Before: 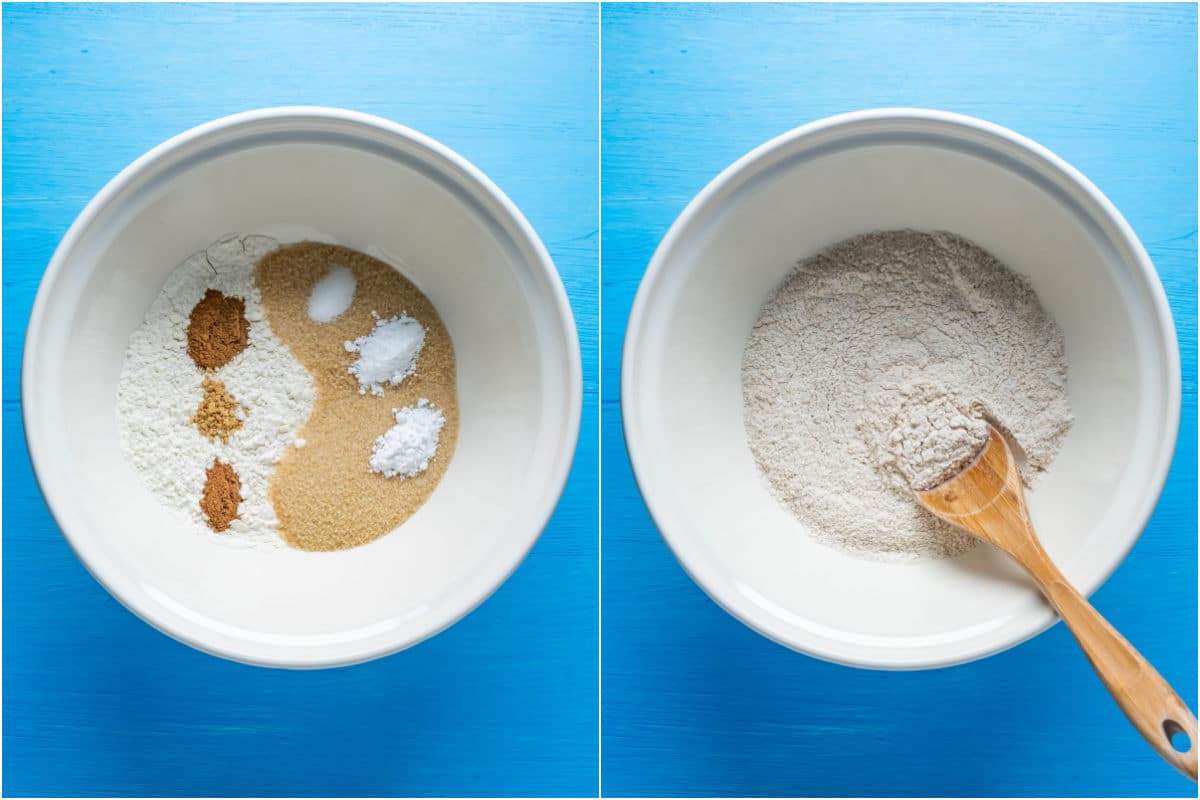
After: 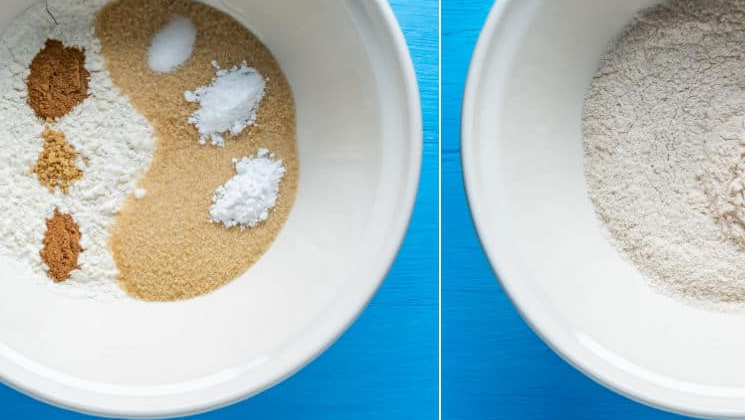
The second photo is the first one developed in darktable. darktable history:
crop: left 13.34%, top 31.318%, right 24.523%, bottom 16.097%
